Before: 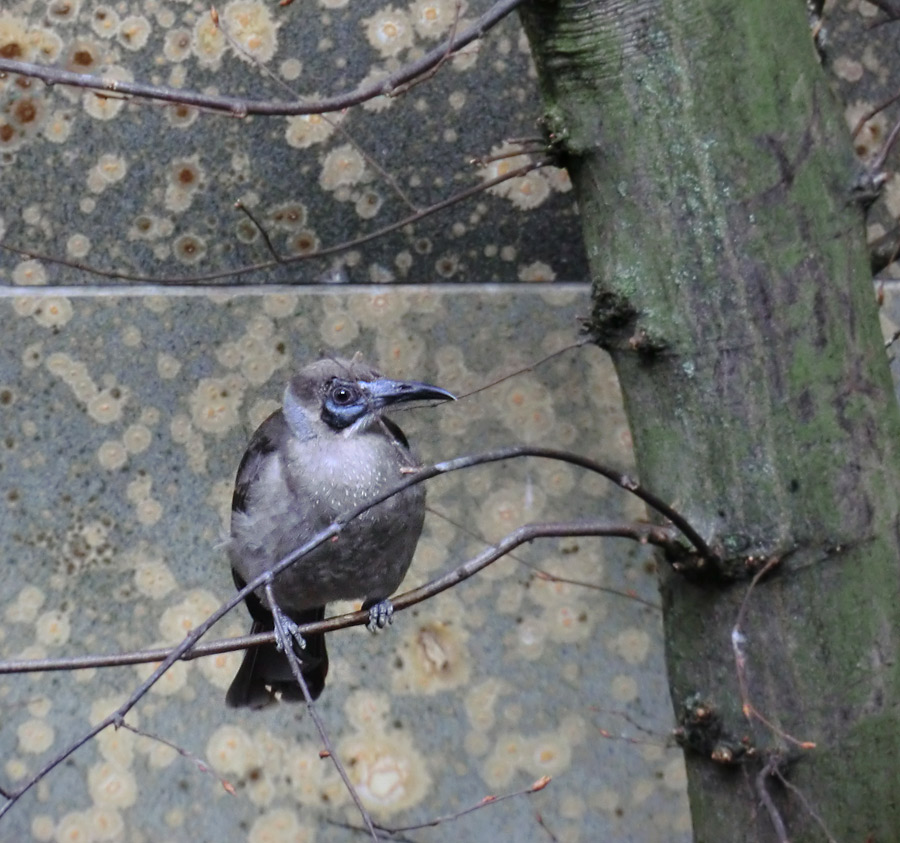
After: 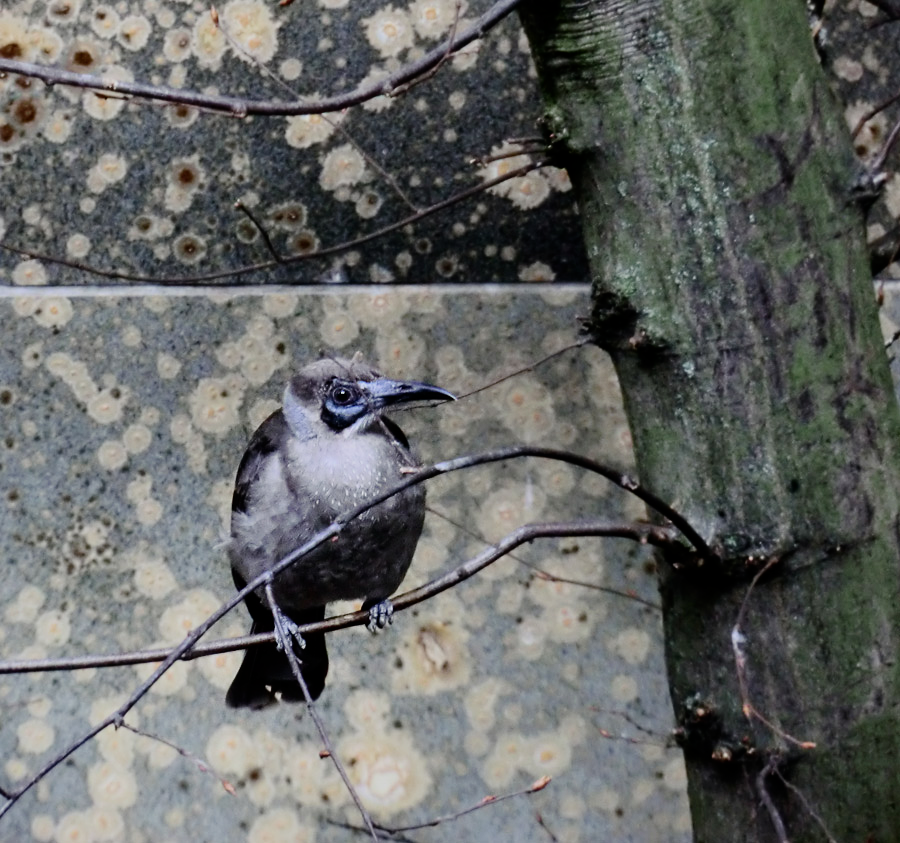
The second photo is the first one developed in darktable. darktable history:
contrast brightness saturation: contrast 0.282
tone curve: curves: ch0 [(0, 0) (0.059, 0.027) (0.162, 0.125) (0.304, 0.279) (0.547, 0.532) (0.828, 0.815) (1, 0.983)]; ch1 [(0, 0) (0.23, 0.166) (0.34, 0.308) (0.371, 0.337) (0.429, 0.411) (0.477, 0.462) (0.499, 0.498) (0.529, 0.537) (0.559, 0.582) (0.743, 0.798) (1, 1)]; ch2 [(0, 0) (0.431, 0.414) (0.498, 0.503) (0.524, 0.528) (0.568, 0.546) (0.6, 0.597) (0.634, 0.645) (0.728, 0.742) (1, 1)], preserve colors none
filmic rgb: black relative exposure -7.65 EV, white relative exposure 4.56 EV, threshold 5.96 EV, hardness 3.61, enable highlight reconstruction true
